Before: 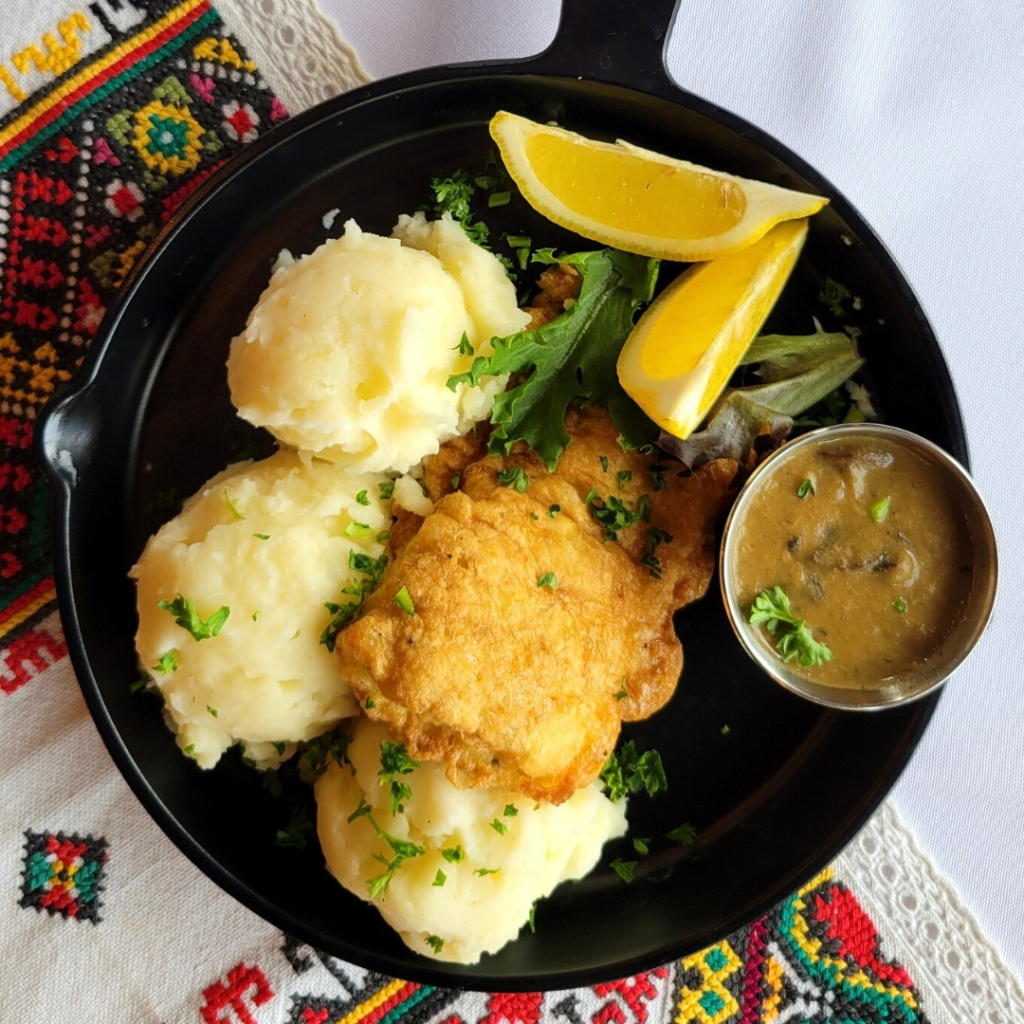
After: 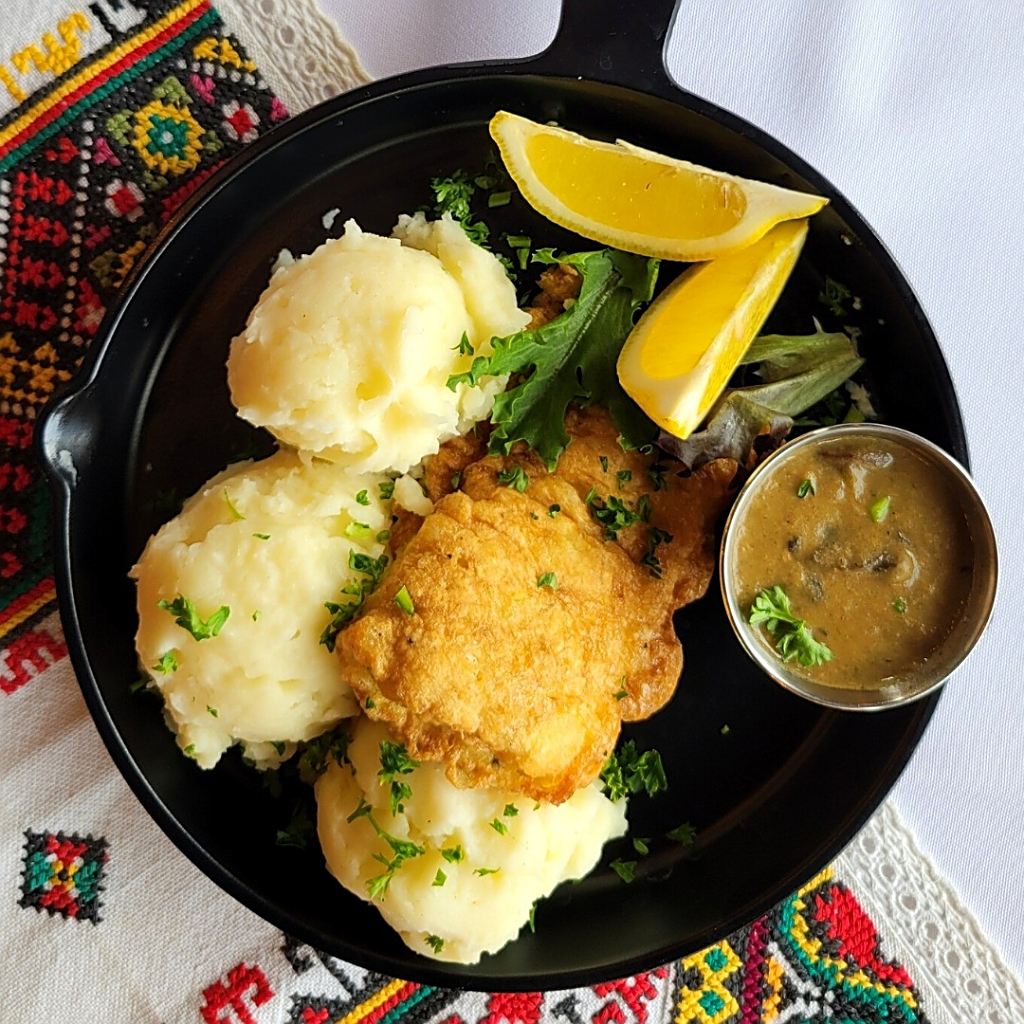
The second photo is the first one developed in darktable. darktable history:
sharpen: on, module defaults
tone curve: curves: ch0 [(0, 0) (0.003, 0.003) (0.011, 0.011) (0.025, 0.024) (0.044, 0.043) (0.069, 0.068) (0.1, 0.098) (0.136, 0.133) (0.177, 0.174) (0.224, 0.22) (0.277, 0.272) (0.335, 0.329) (0.399, 0.391) (0.468, 0.459) (0.543, 0.545) (0.623, 0.625) (0.709, 0.711) (0.801, 0.802) (0.898, 0.898) (1, 1)], preserve colors none
